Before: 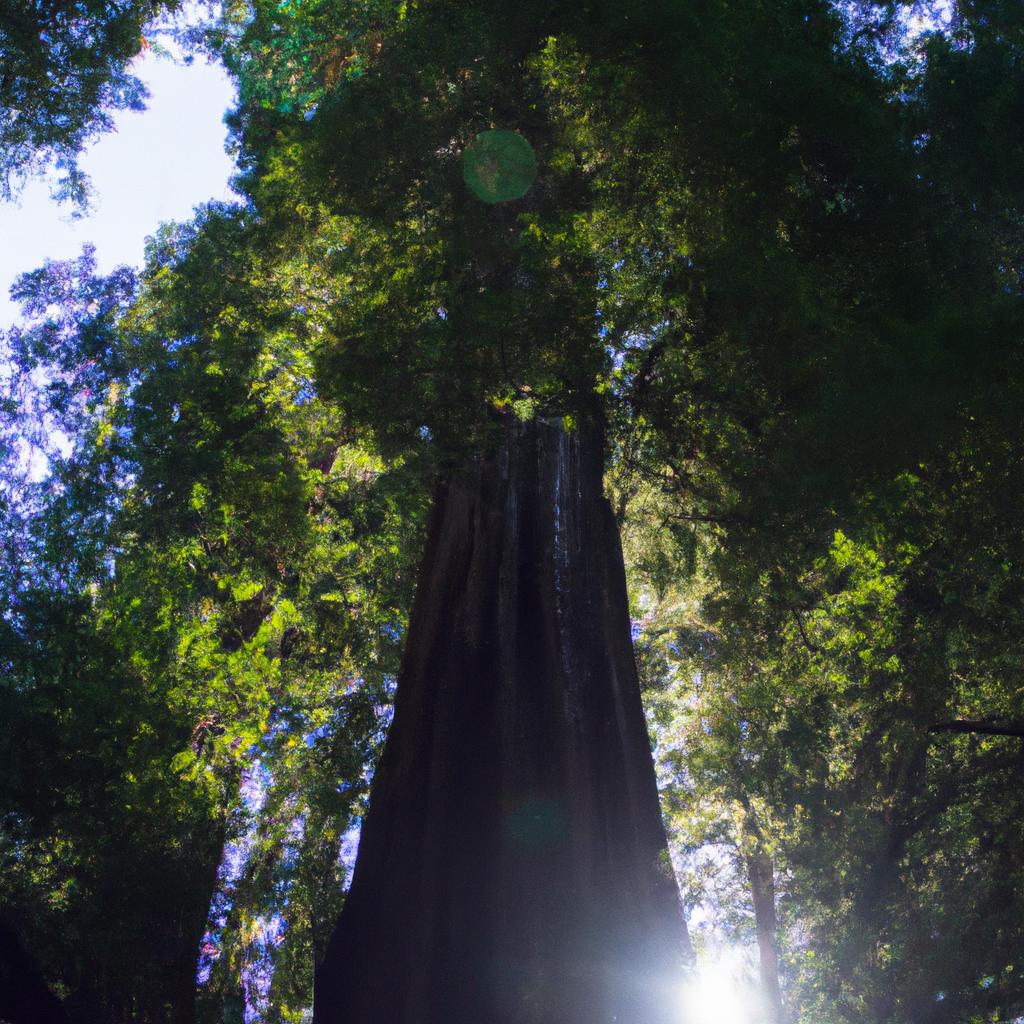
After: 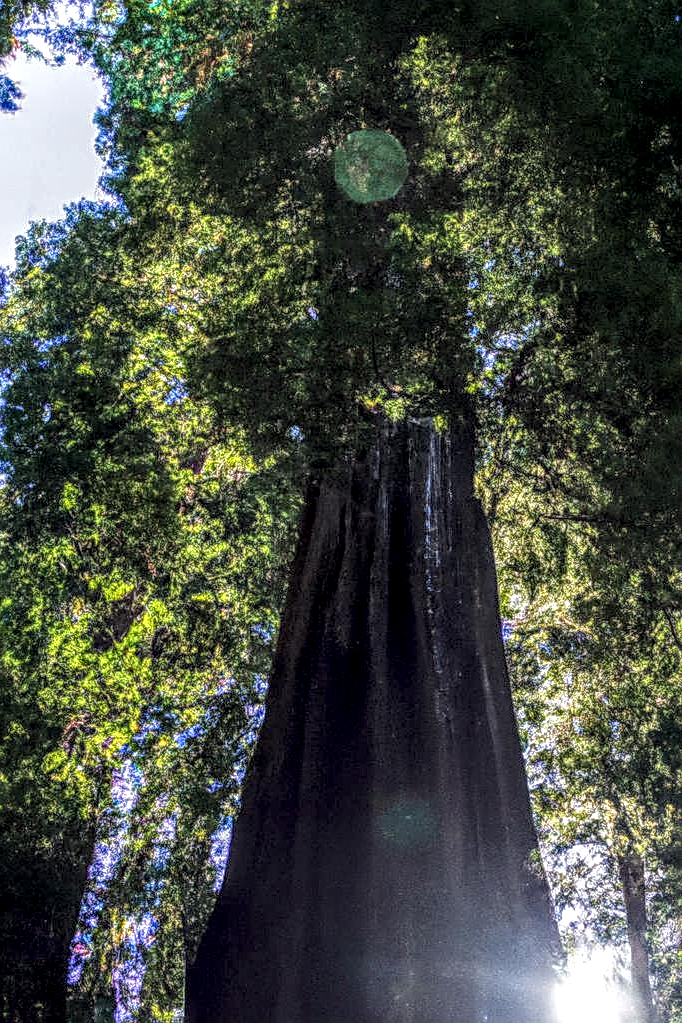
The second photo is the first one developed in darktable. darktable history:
sharpen: radius 2.767
exposure: black level correction -0.001, exposure 0.08 EV, compensate highlight preservation false
crop and rotate: left 12.648%, right 20.685%
local contrast: highlights 0%, shadows 0%, detail 300%, midtone range 0.3
